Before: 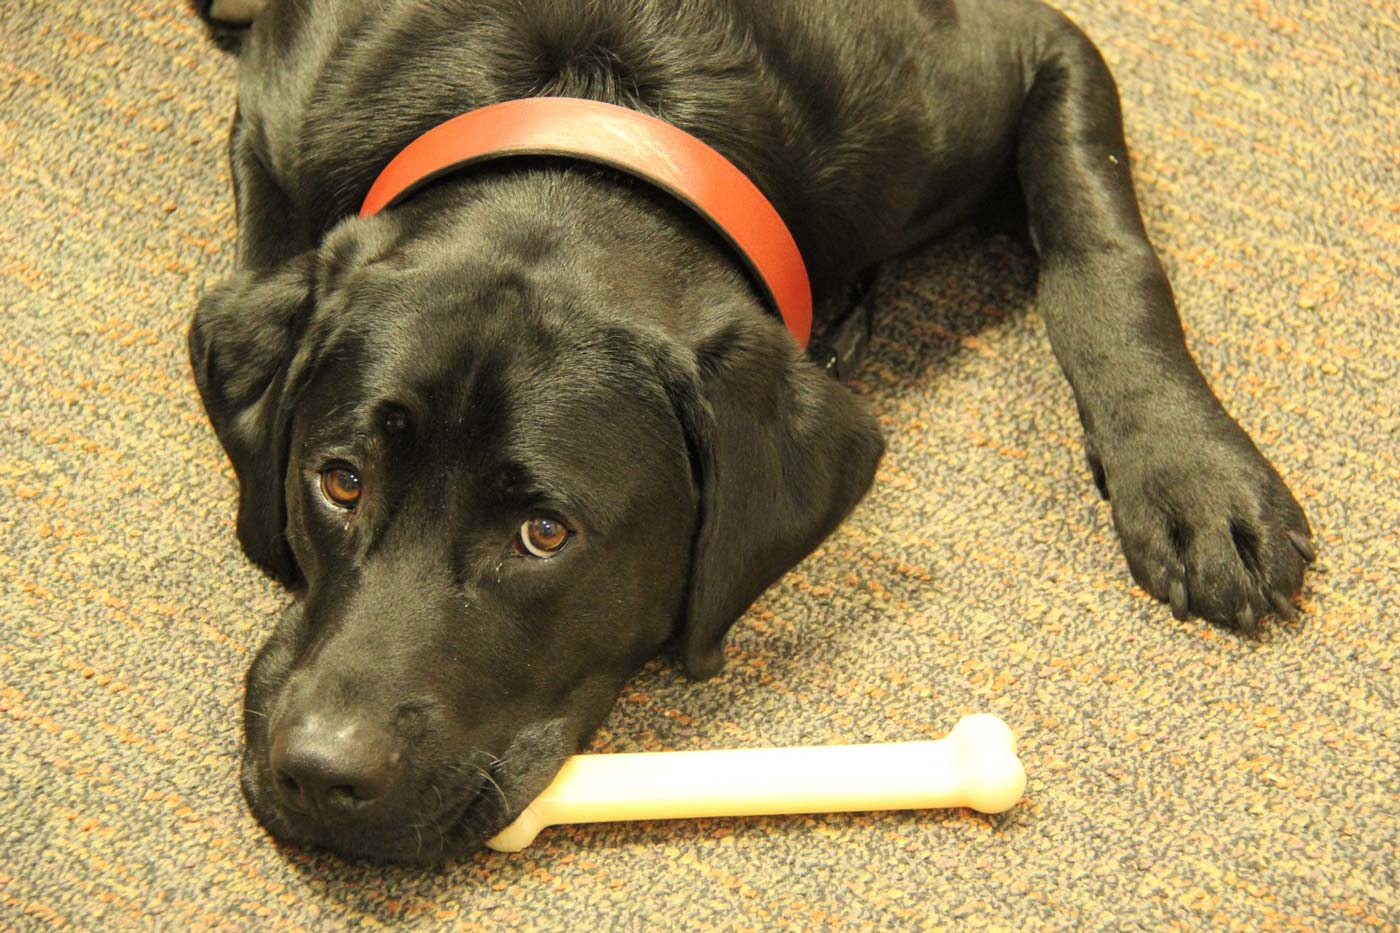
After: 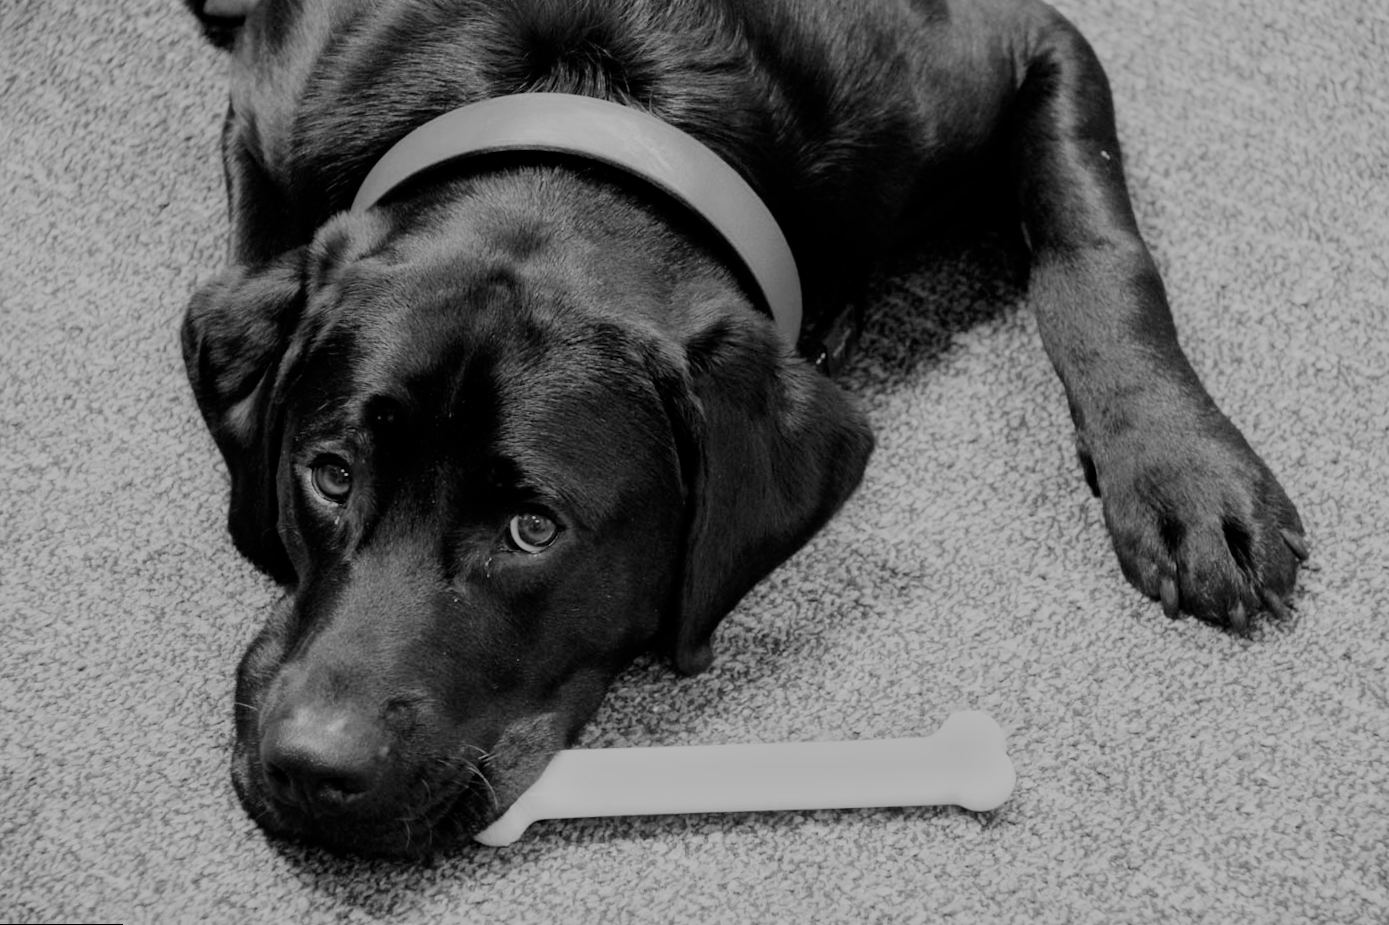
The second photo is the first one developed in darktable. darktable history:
monochrome: a 79.32, b 81.83, size 1.1
filmic rgb: black relative exposure -5 EV, hardness 2.88, contrast 1.3, highlights saturation mix -30%
rotate and perspective: rotation 0.192°, lens shift (horizontal) -0.015, crop left 0.005, crop right 0.996, crop top 0.006, crop bottom 0.99
